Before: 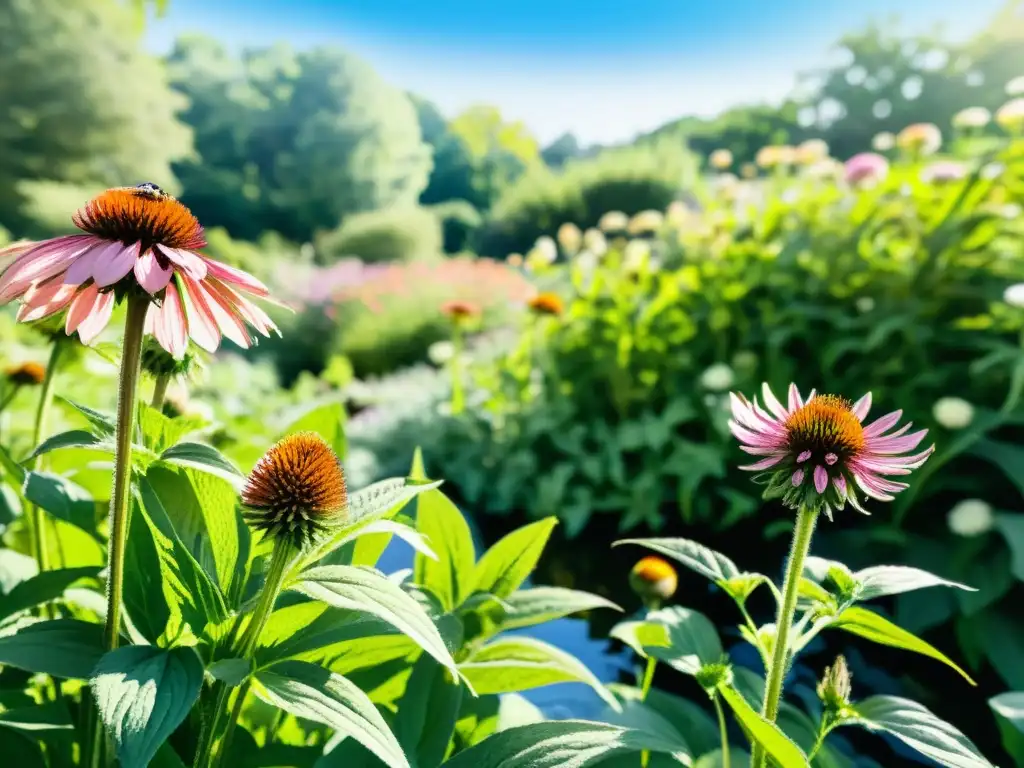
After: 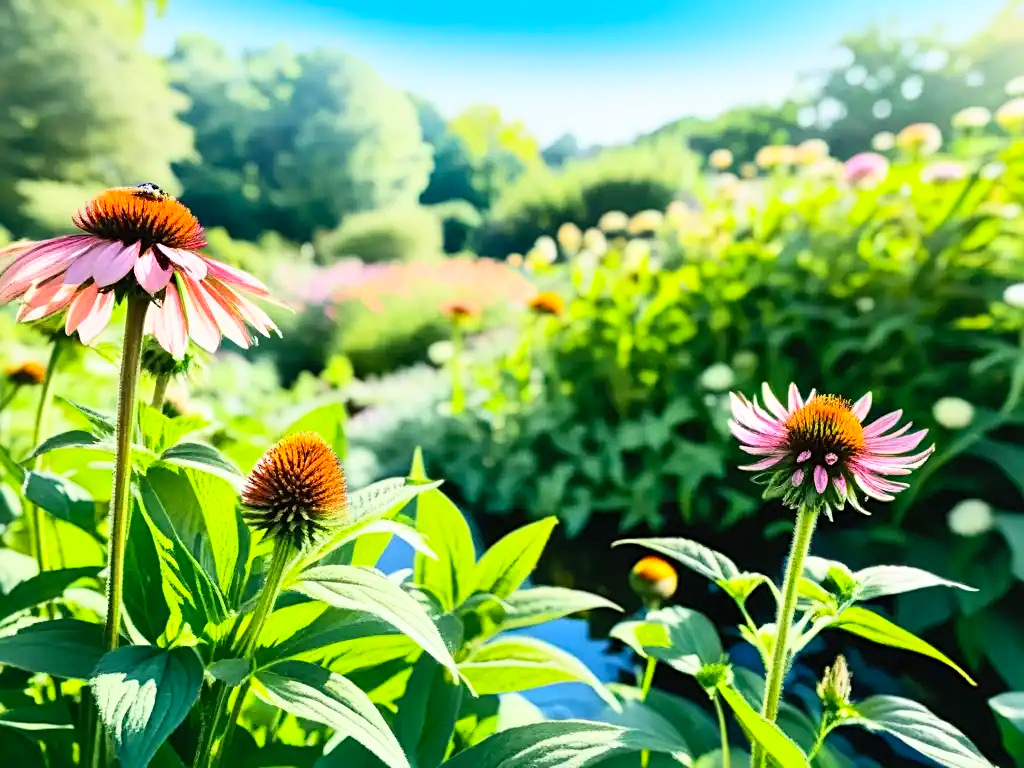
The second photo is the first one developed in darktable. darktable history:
contrast brightness saturation: contrast 0.2, brightness 0.163, saturation 0.228
sharpen: radius 2.528, amount 0.337
